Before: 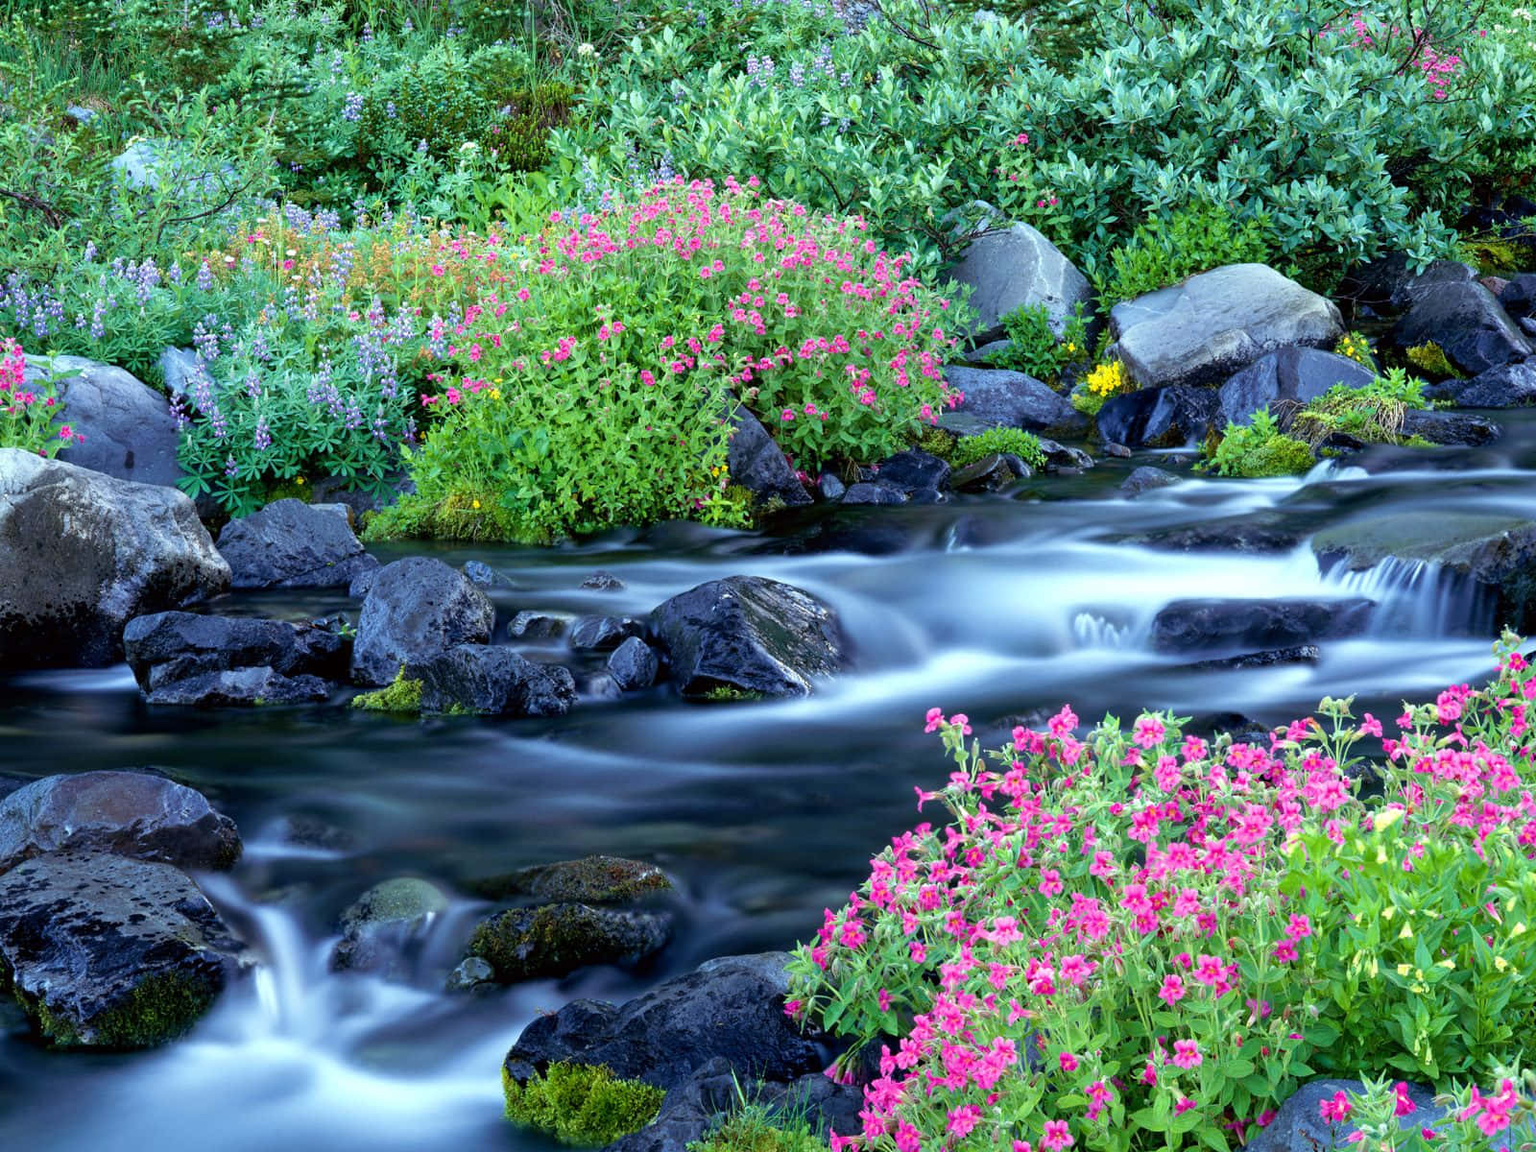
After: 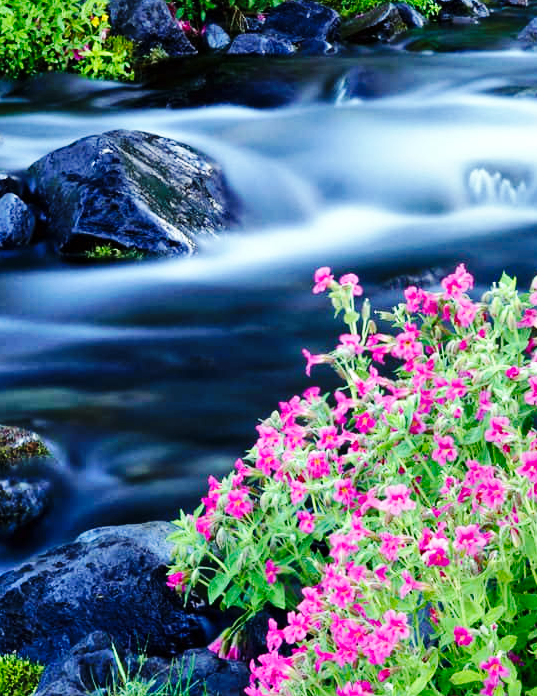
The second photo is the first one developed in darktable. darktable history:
base curve: curves: ch0 [(0, 0) (0.036, 0.025) (0.121, 0.166) (0.206, 0.329) (0.605, 0.79) (1, 1)], preserve colors none
tone equalizer: edges refinement/feathering 500, mask exposure compensation -1.57 EV, preserve details no
crop: left 40.664%, top 39.189%, right 25.742%, bottom 2.742%
shadows and highlights: white point adjustment 0.086, highlights -70.83, soften with gaussian
